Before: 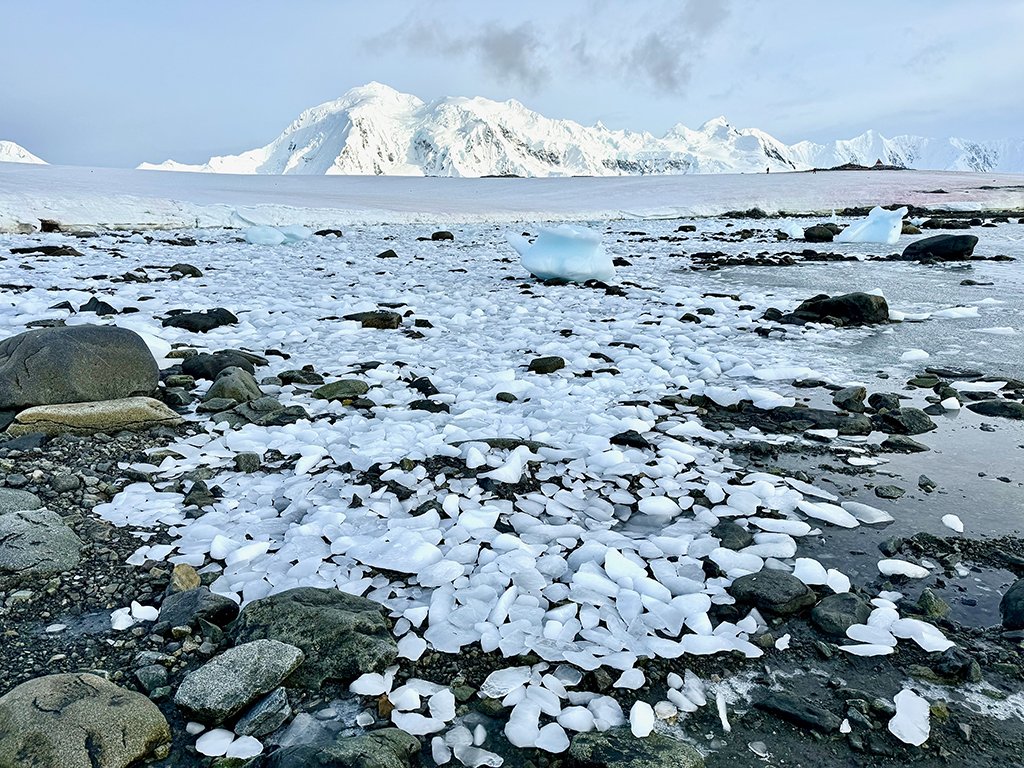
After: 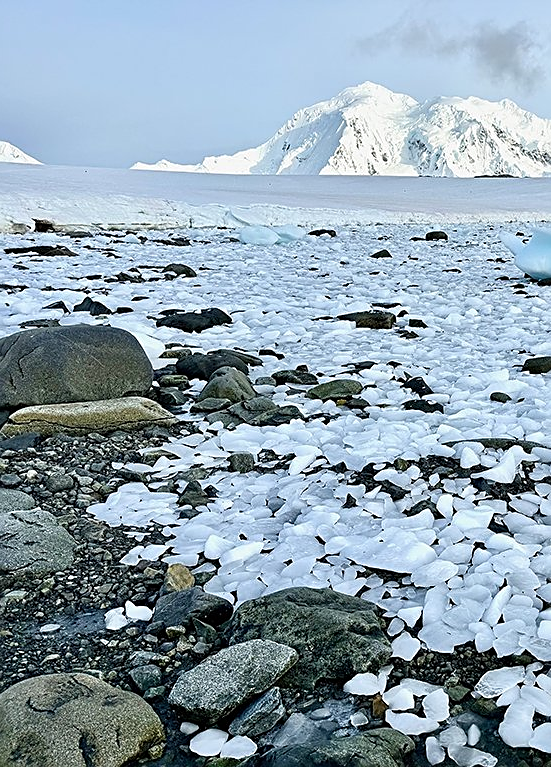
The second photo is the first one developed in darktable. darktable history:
sharpen: amount 0.478
crop: left 0.587%, right 45.588%, bottom 0.086%
